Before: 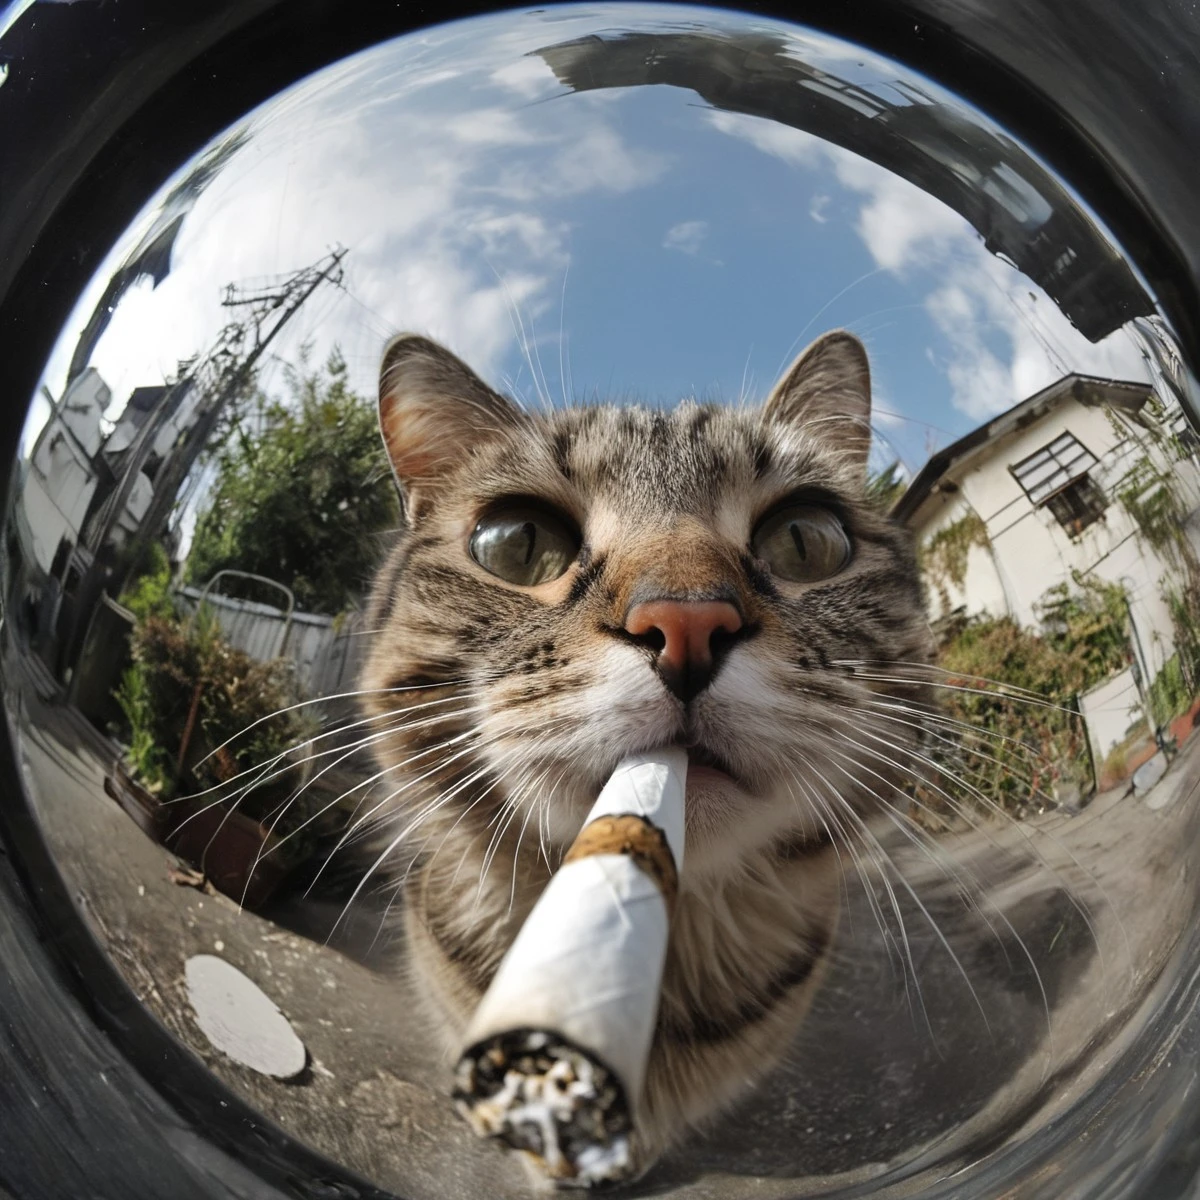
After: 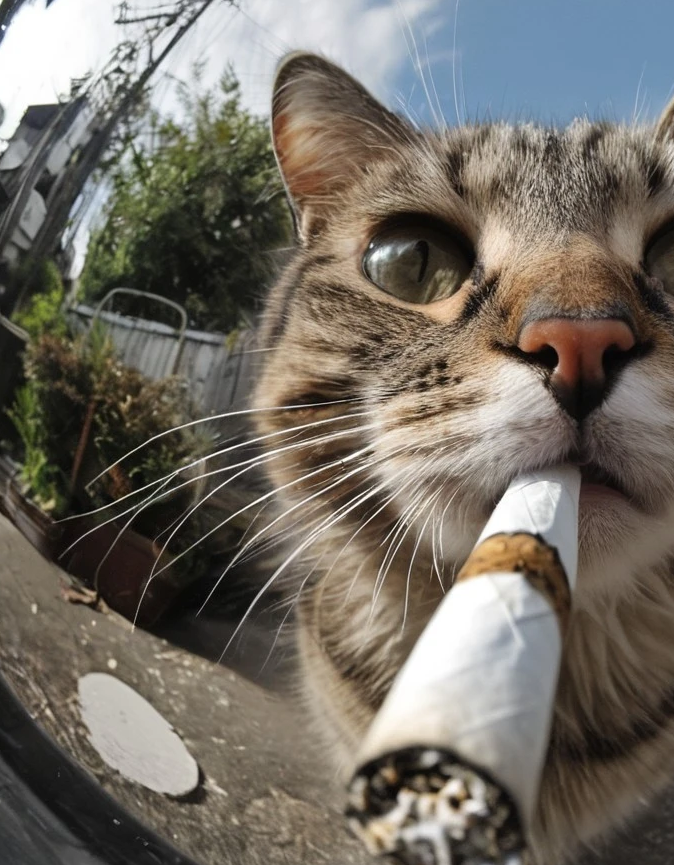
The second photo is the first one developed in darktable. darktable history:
crop: left 8.944%, top 23.501%, right 34.887%, bottom 4.362%
